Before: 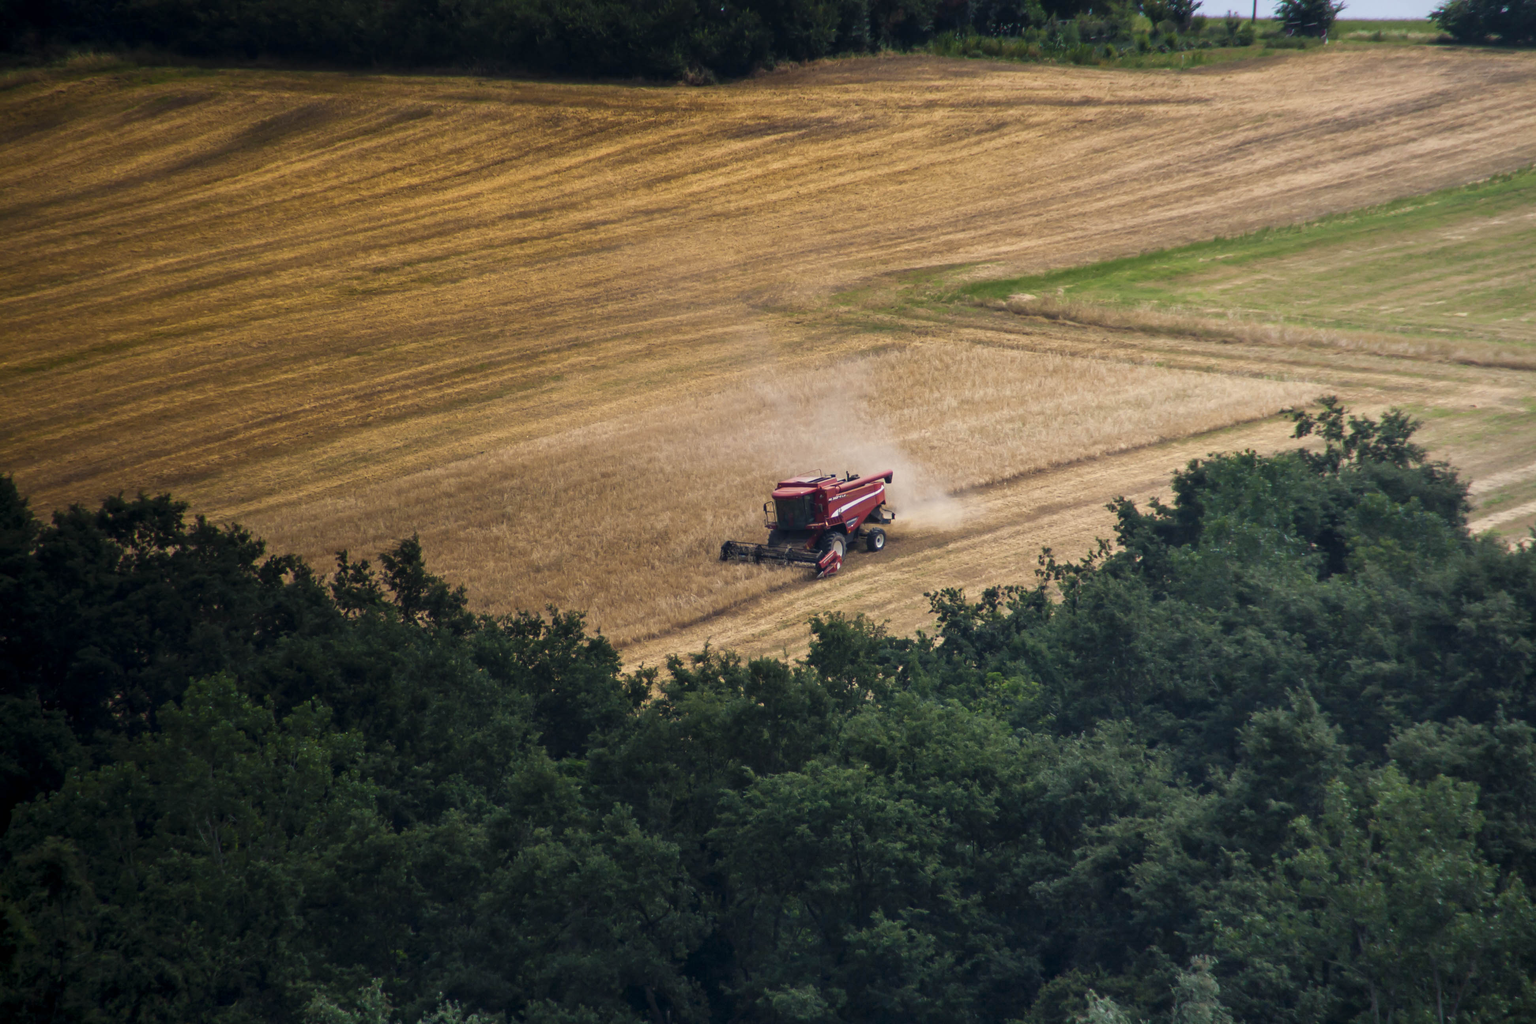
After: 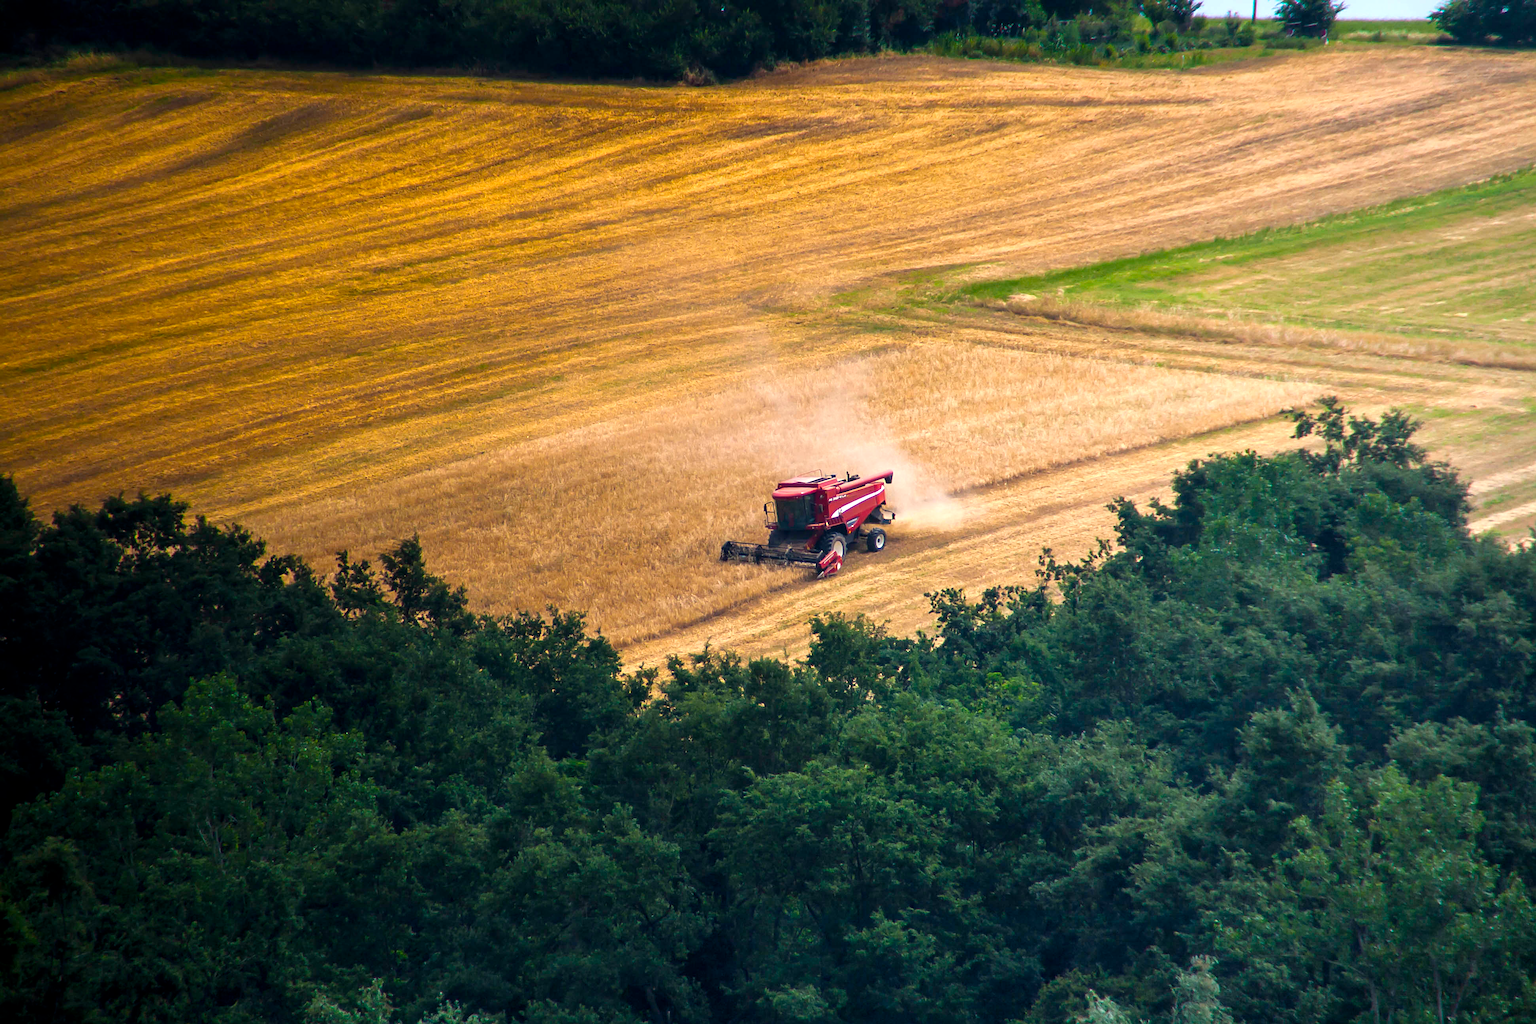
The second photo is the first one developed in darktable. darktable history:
color balance rgb: perceptual saturation grading › global saturation 20%, global vibrance 20%
exposure: exposure 0.6 EV, compensate highlight preservation false
sharpen: on, module defaults
